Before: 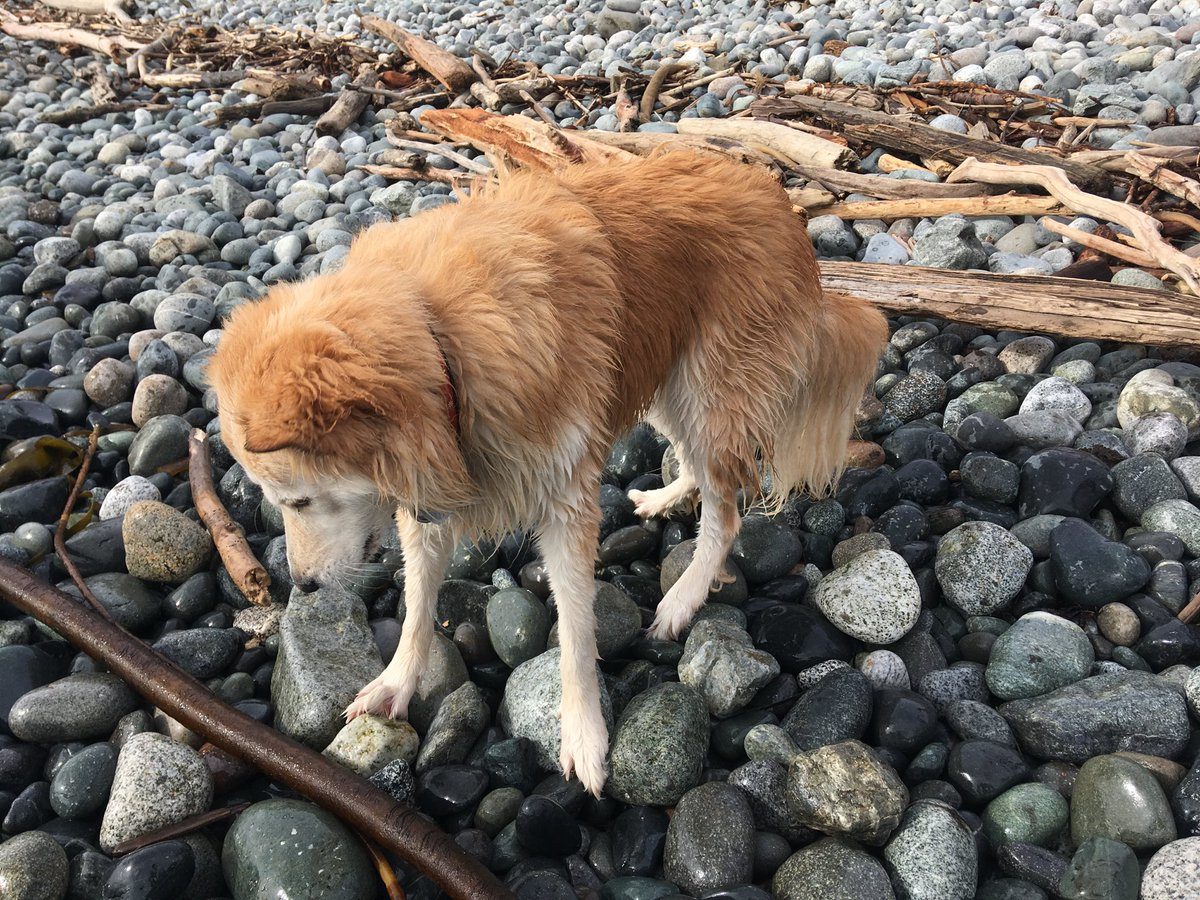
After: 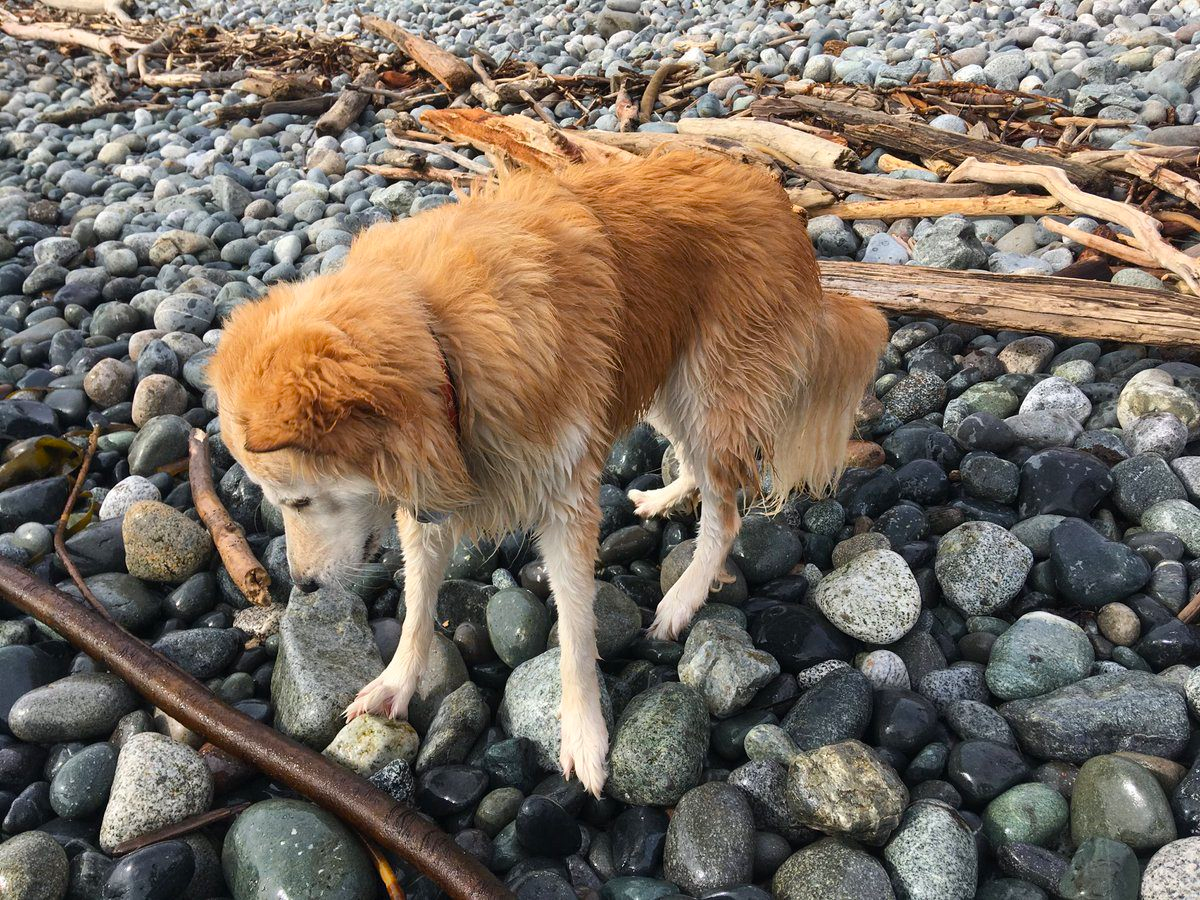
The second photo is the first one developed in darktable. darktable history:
shadows and highlights: soften with gaussian
color balance: output saturation 120%
